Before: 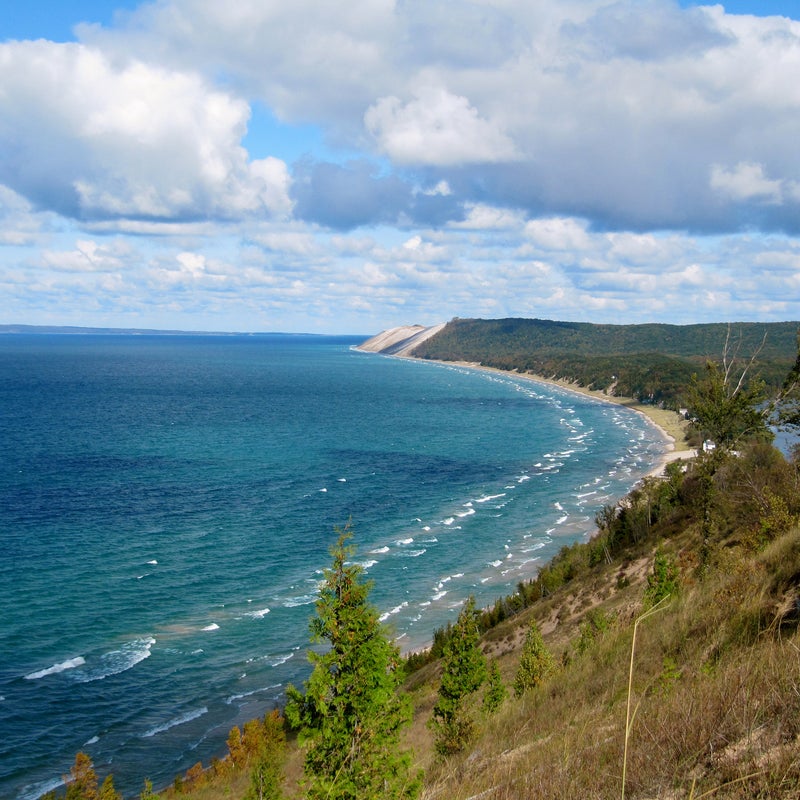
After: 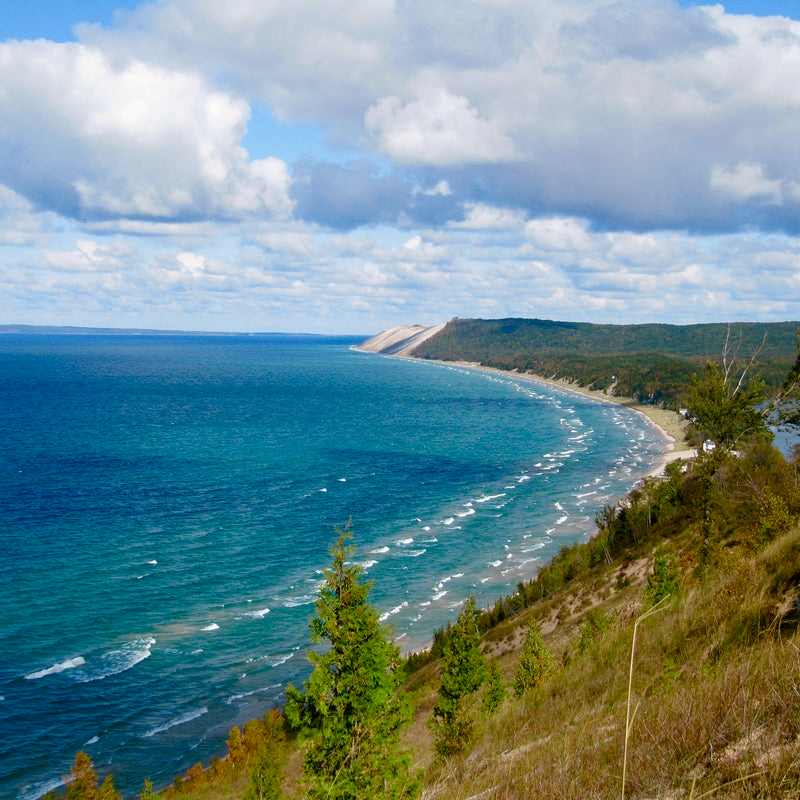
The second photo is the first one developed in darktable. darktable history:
color balance rgb: perceptual saturation grading › global saturation 20%, perceptual saturation grading › highlights -50.395%, perceptual saturation grading › shadows 30.027%, global vibrance 20%
